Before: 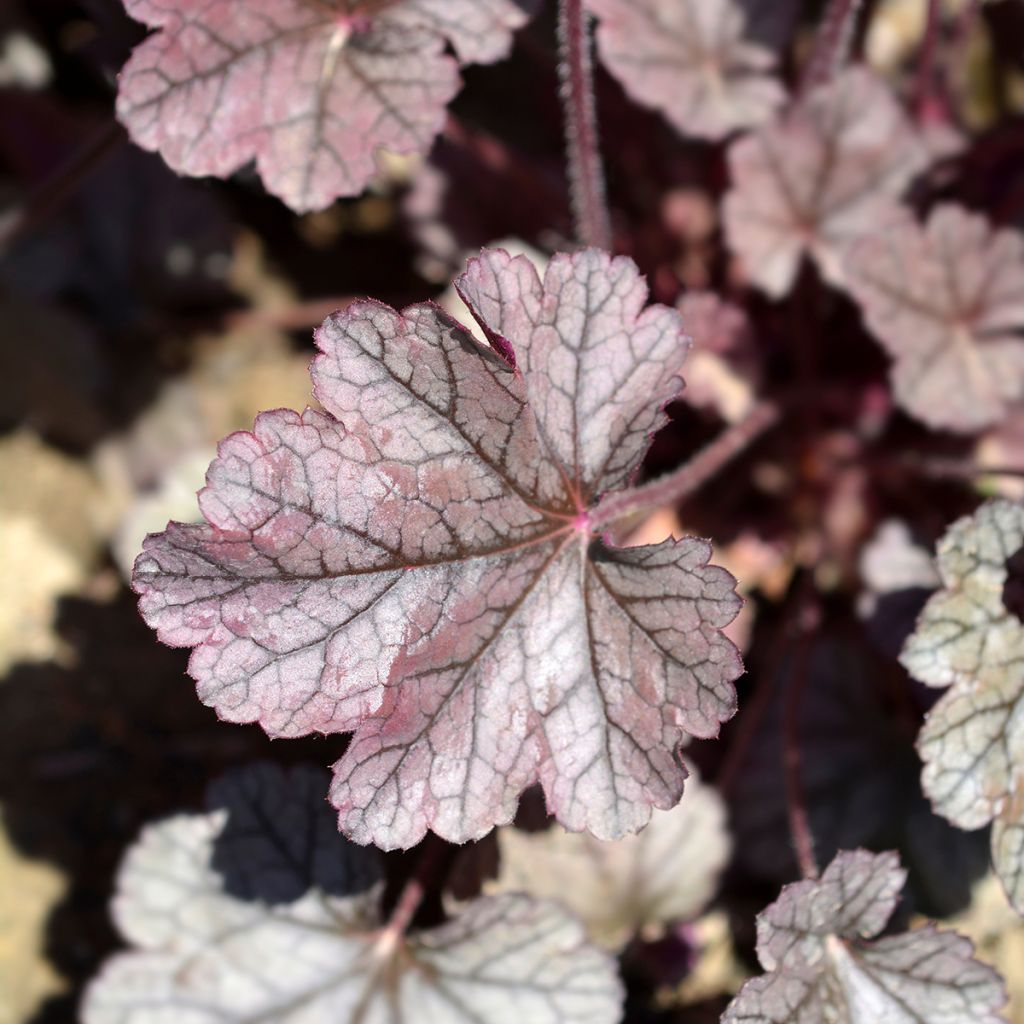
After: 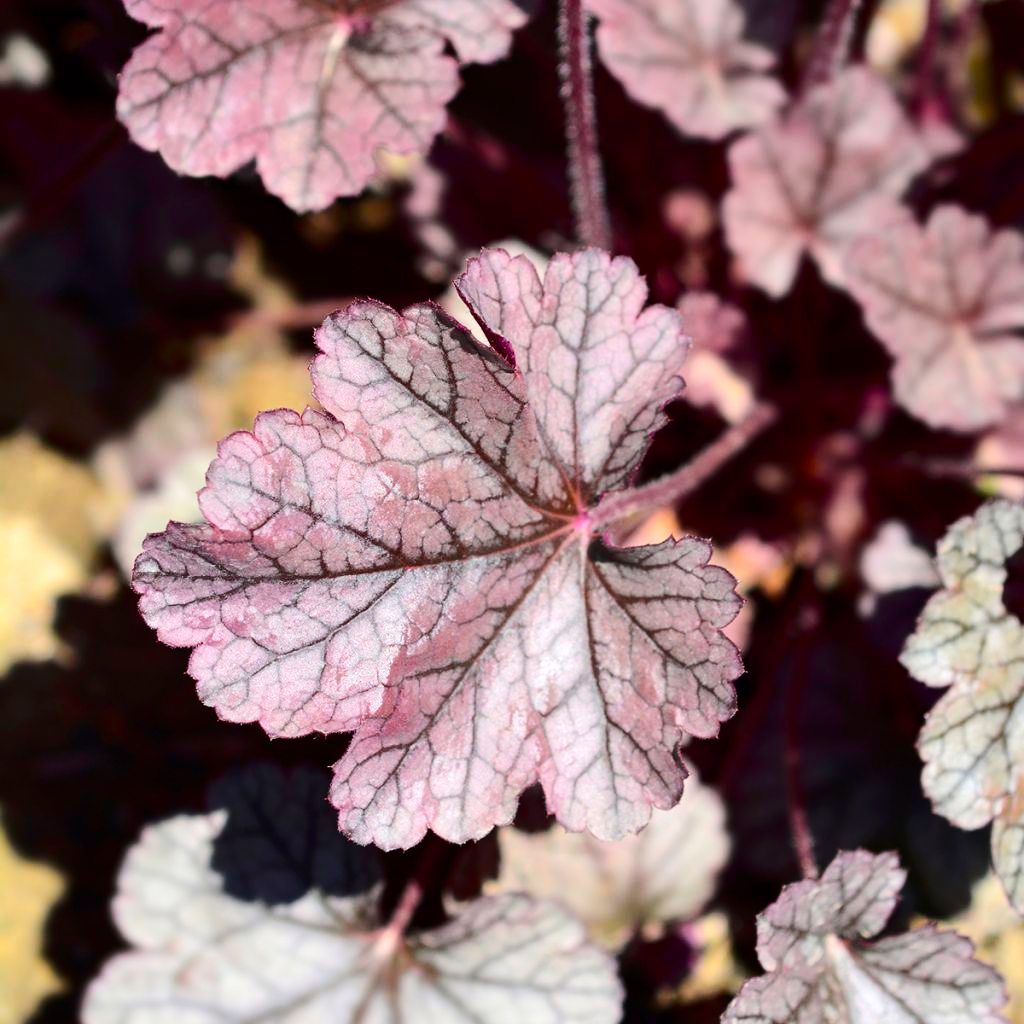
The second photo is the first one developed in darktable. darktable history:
tone curve: curves: ch0 [(0, 0) (0.126, 0.061) (0.338, 0.285) (0.494, 0.518) (0.703, 0.762) (1, 1)]; ch1 [(0, 0) (0.364, 0.322) (0.443, 0.441) (0.5, 0.501) (0.55, 0.578) (1, 1)]; ch2 [(0, 0) (0.44, 0.424) (0.501, 0.499) (0.557, 0.564) (0.613, 0.682) (0.707, 0.746) (1, 1)], color space Lab, independent channels, preserve colors none
